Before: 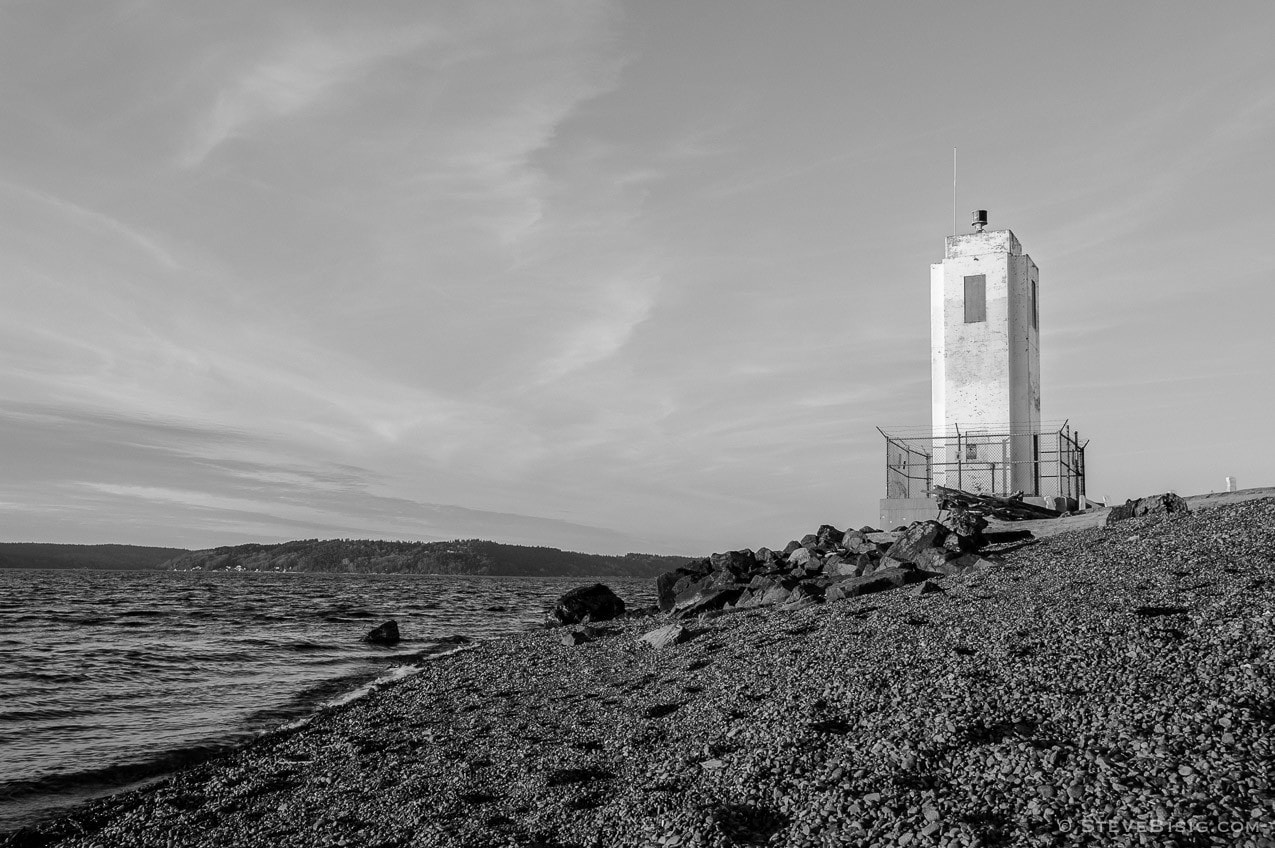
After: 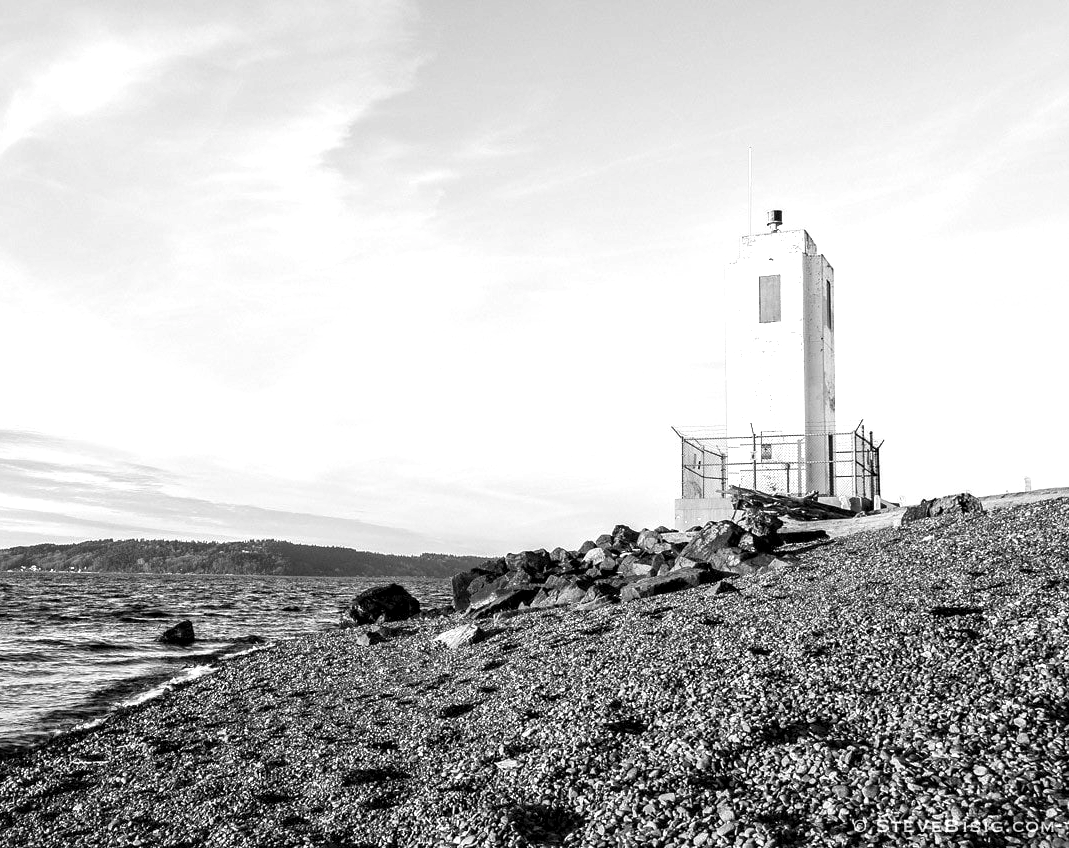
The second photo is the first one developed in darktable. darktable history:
exposure: black level correction 0, exposure 1.2 EV, compensate exposure bias true, compensate highlight preservation false
contrast equalizer: y [[0.526, 0.53, 0.532, 0.532, 0.53, 0.525], [0.5 ×6], [0.5 ×6], [0 ×6], [0 ×6]]
crop: left 16.145%
